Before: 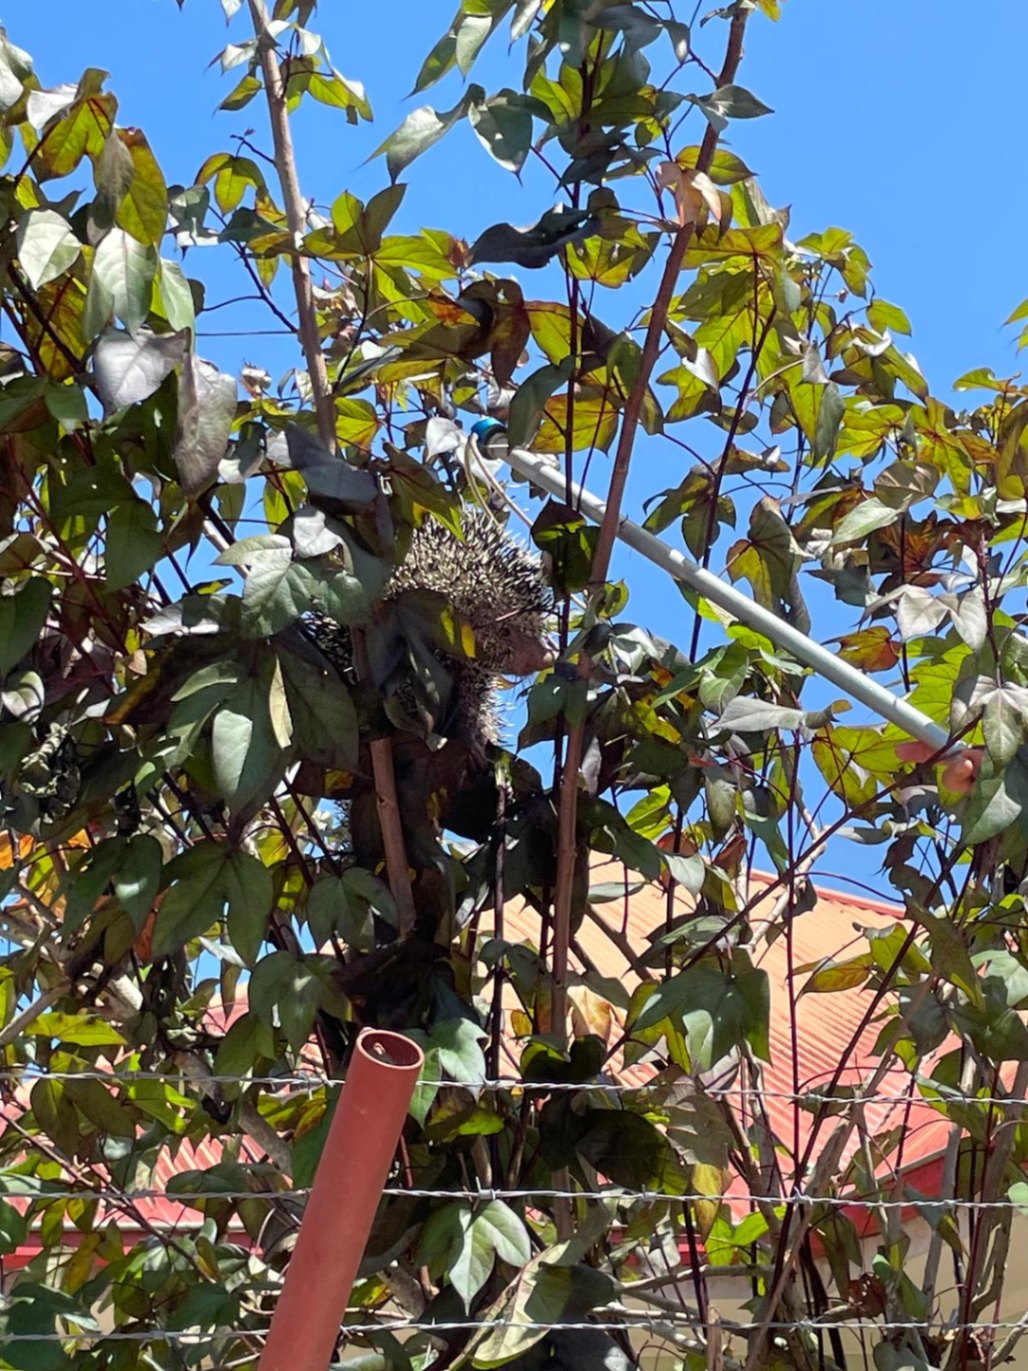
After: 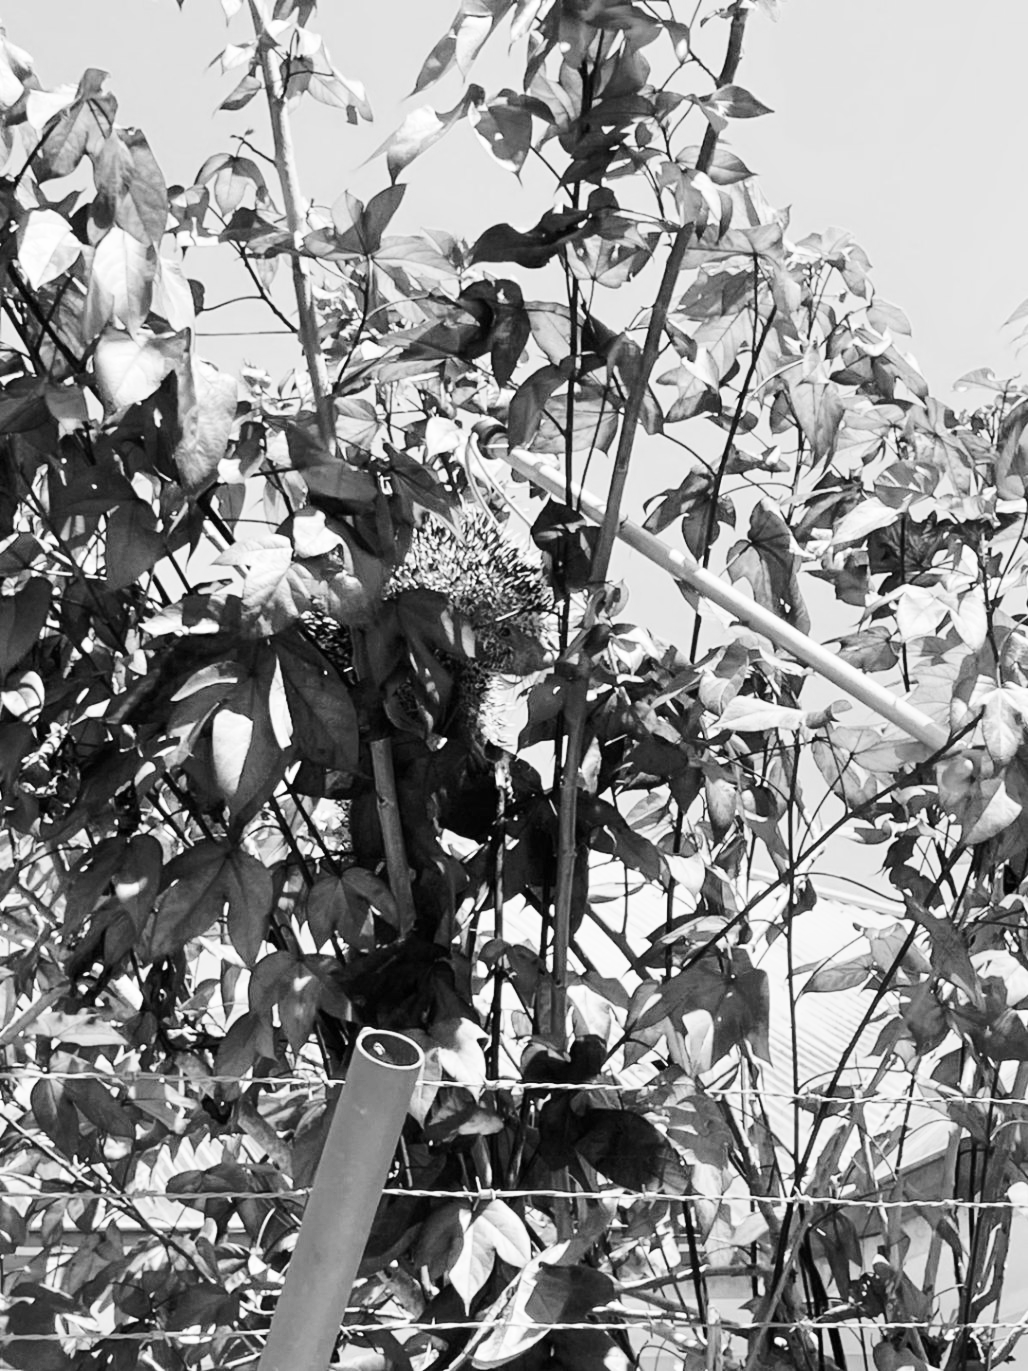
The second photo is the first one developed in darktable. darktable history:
monochrome: on, module defaults
tone curve: curves: ch0 [(0, 0) (0.003, 0.003) (0.011, 0.013) (0.025, 0.029) (0.044, 0.052) (0.069, 0.082) (0.1, 0.118) (0.136, 0.161) (0.177, 0.21) (0.224, 0.27) (0.277, 0.38) (0.335, 0.49) (0.399, 0.594) (0.468, 0.692) (0.543, 0.794) (0.623, 0.857) (0.709, 0.919) (0.801, 0.955) (0.898, 0.978) (1, 1)], preserve colors none
